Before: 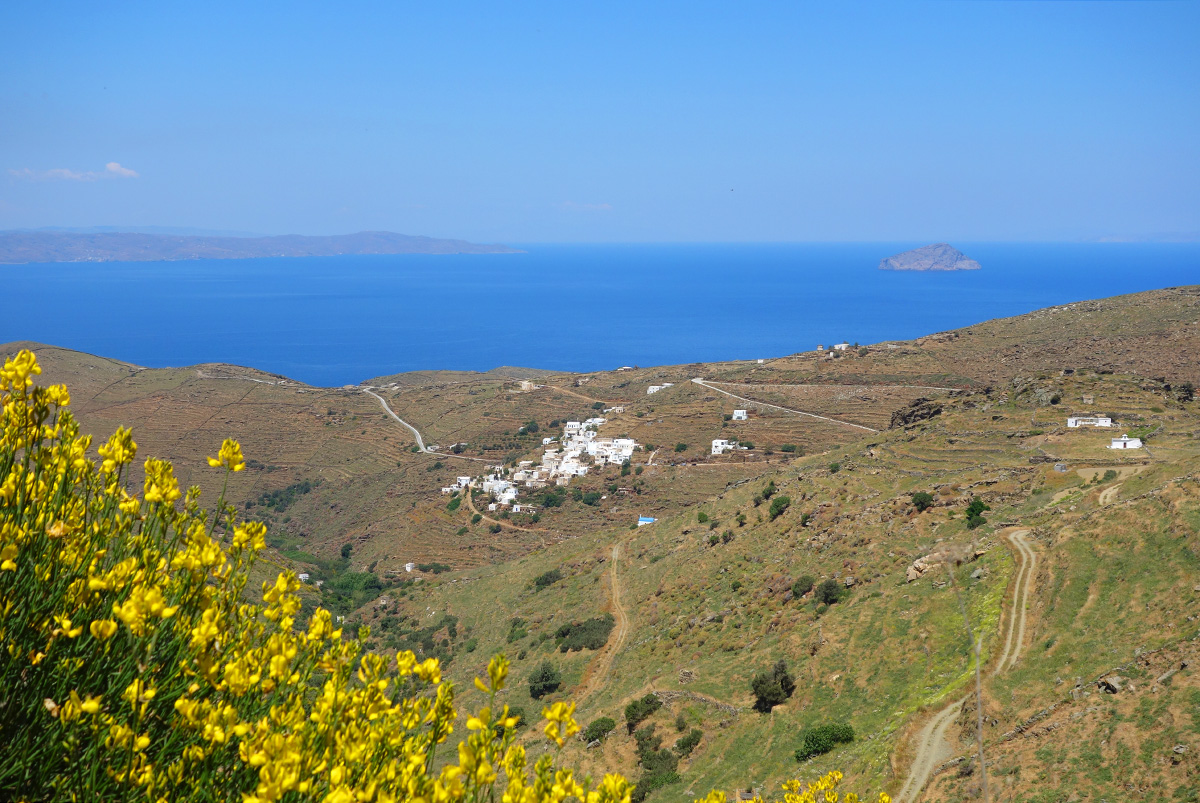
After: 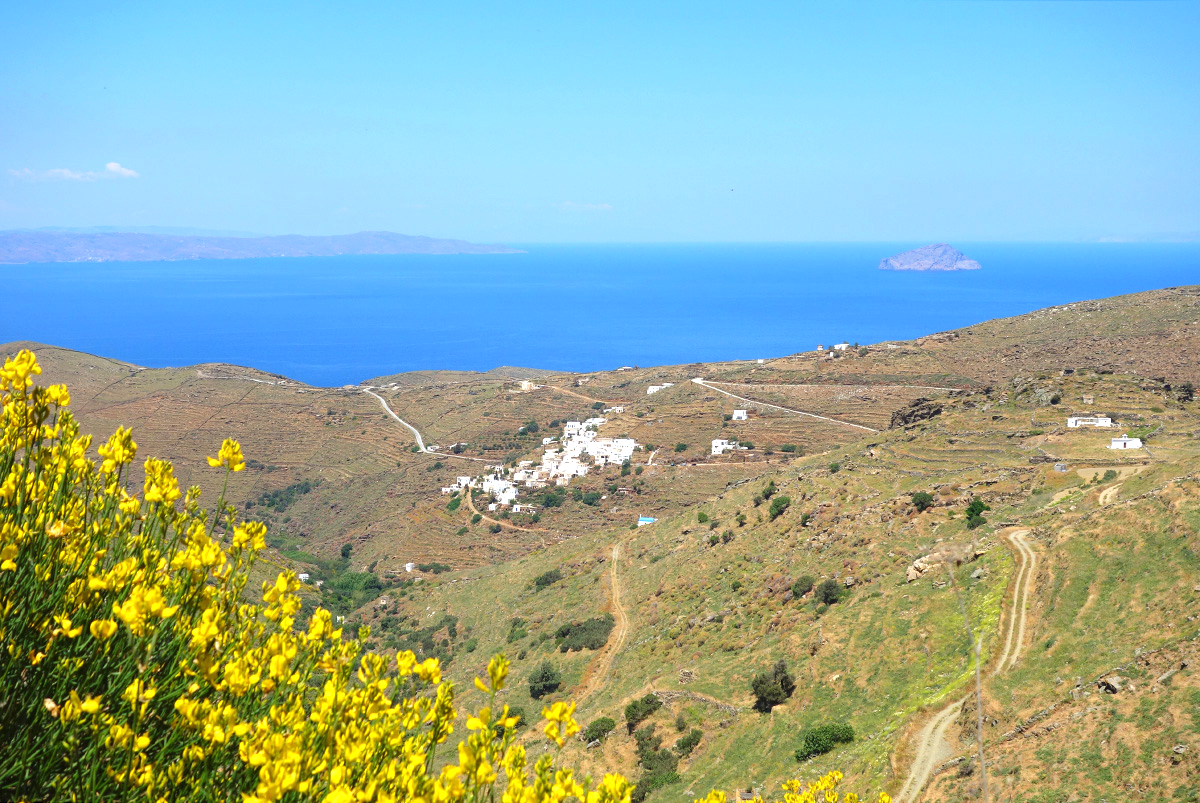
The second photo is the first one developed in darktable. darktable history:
exposure: black level correction 0, exposure 0.693 EV, compensate exposure bias true, compensate highlight preservation false
